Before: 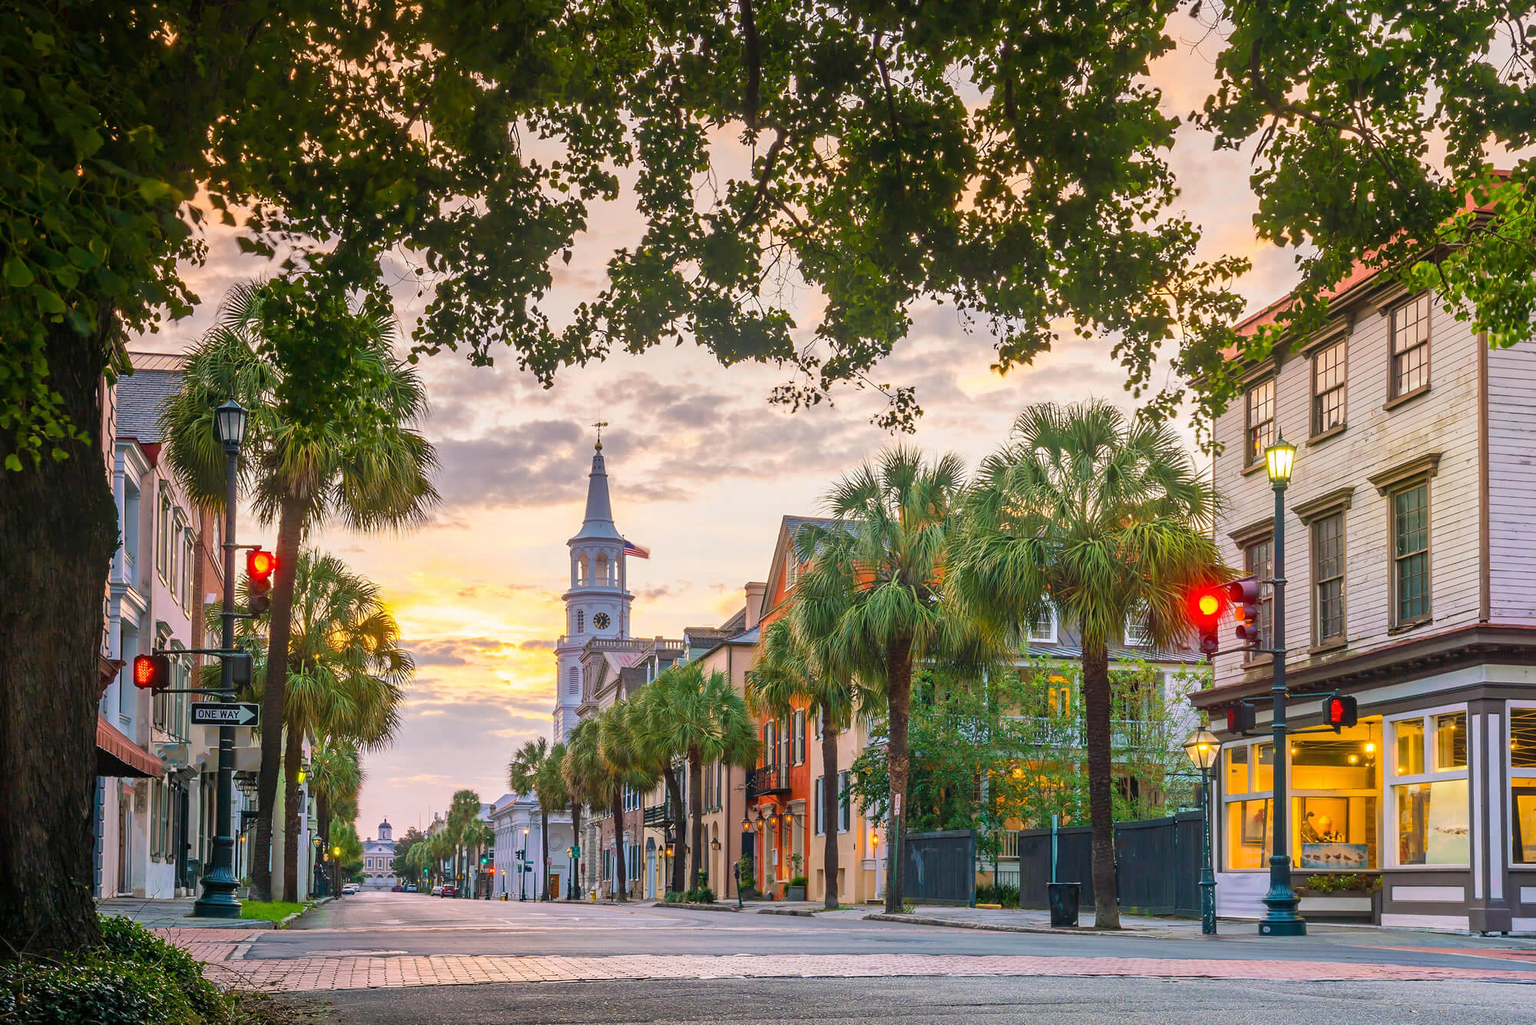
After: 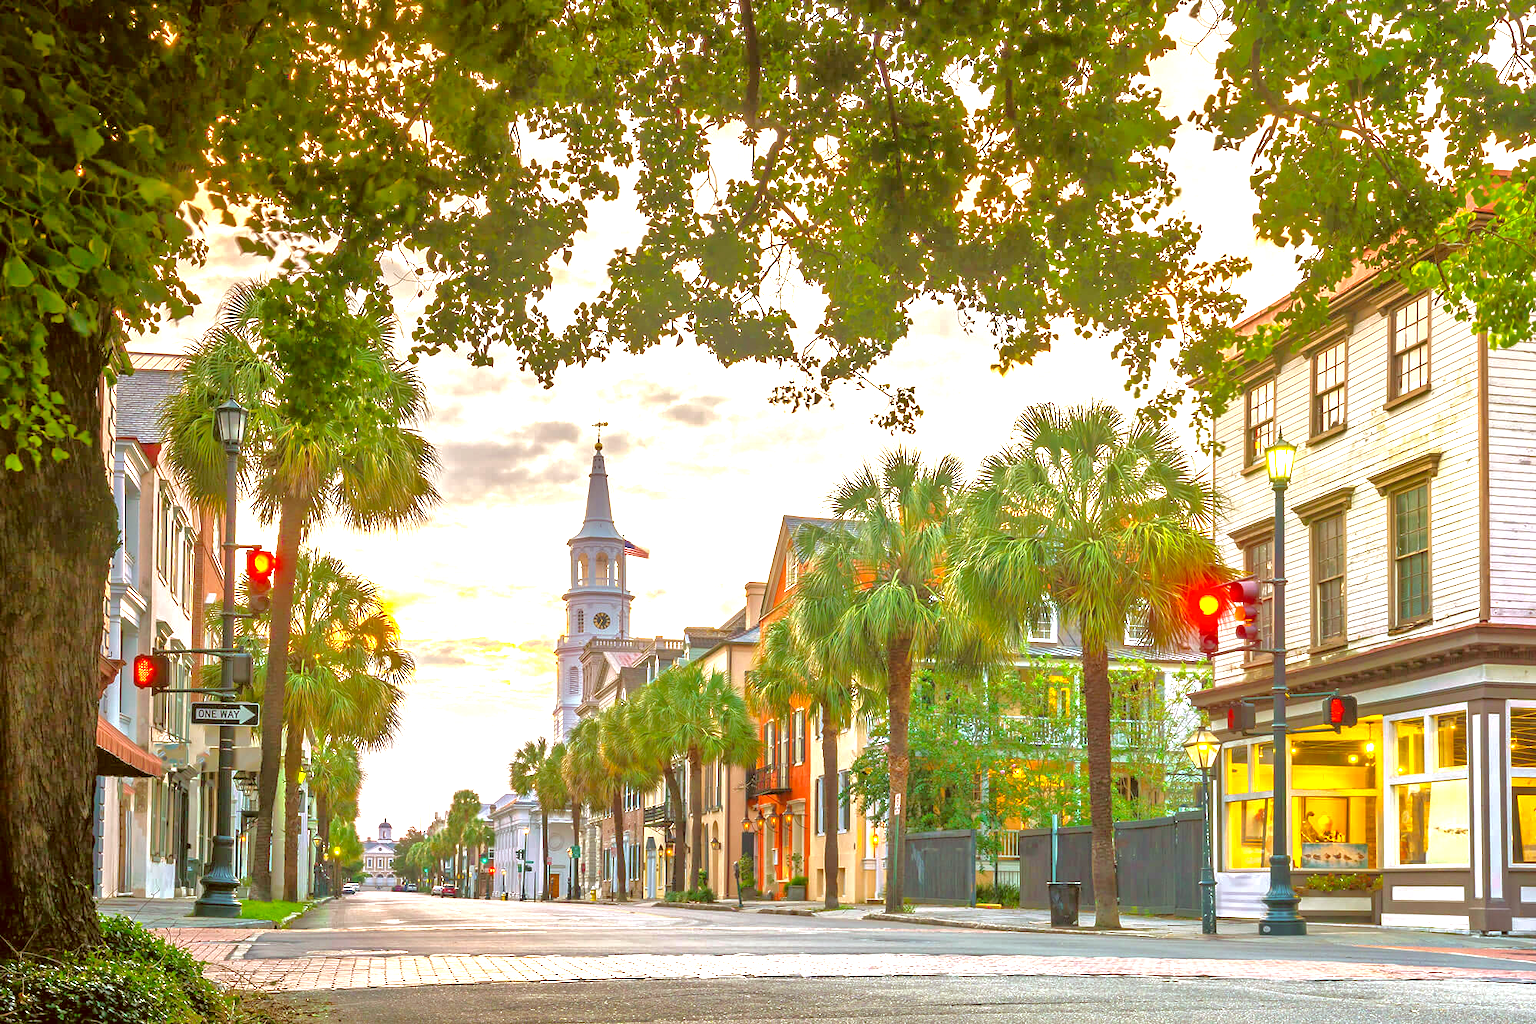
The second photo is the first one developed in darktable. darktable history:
color correction: highlights a* -5.3, highlights b* 9.8, shadows a* 9.8, shadows b* 24.26
rgb curve: curves: ch0 [(0, 0) (0.175, 0.154) (0.785, 0.663) (1, 1)]
exposure: black level correction 0, exposure 1.1 EV, compensate exposure bias true, compensate highlight preservation false
tone equalizer: -7 EV 0.15 EV, -6 EV 0.6 EV, -5 EV 1.15 EV, -4 EV 1.33 EV, -3 EV 1.15 EV, -2 EV 0.6 EV, -1 EV 0.15 EV, mask exposure compensation -0.5 EV
